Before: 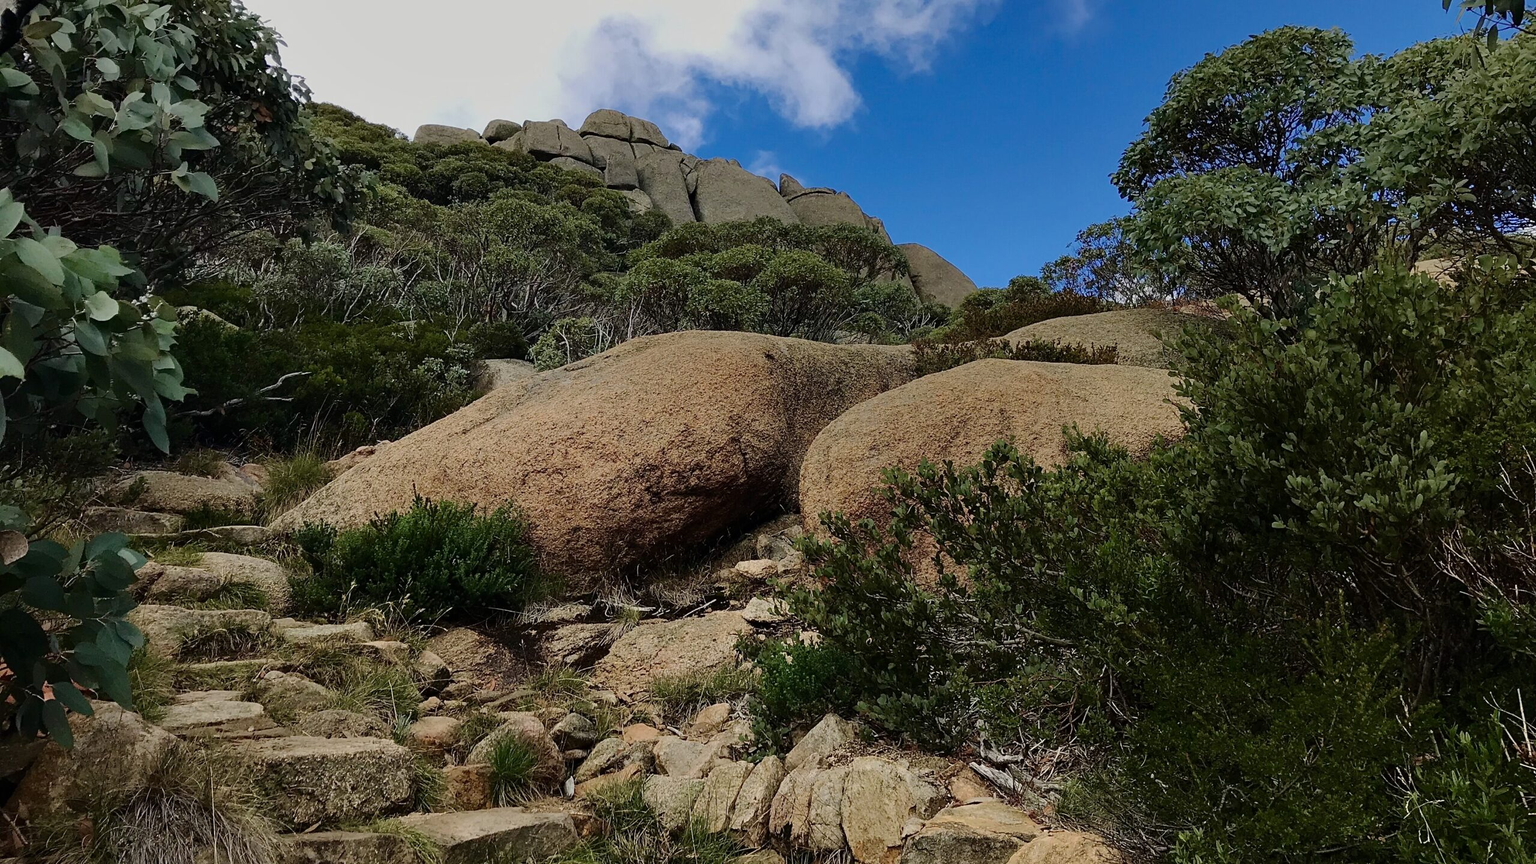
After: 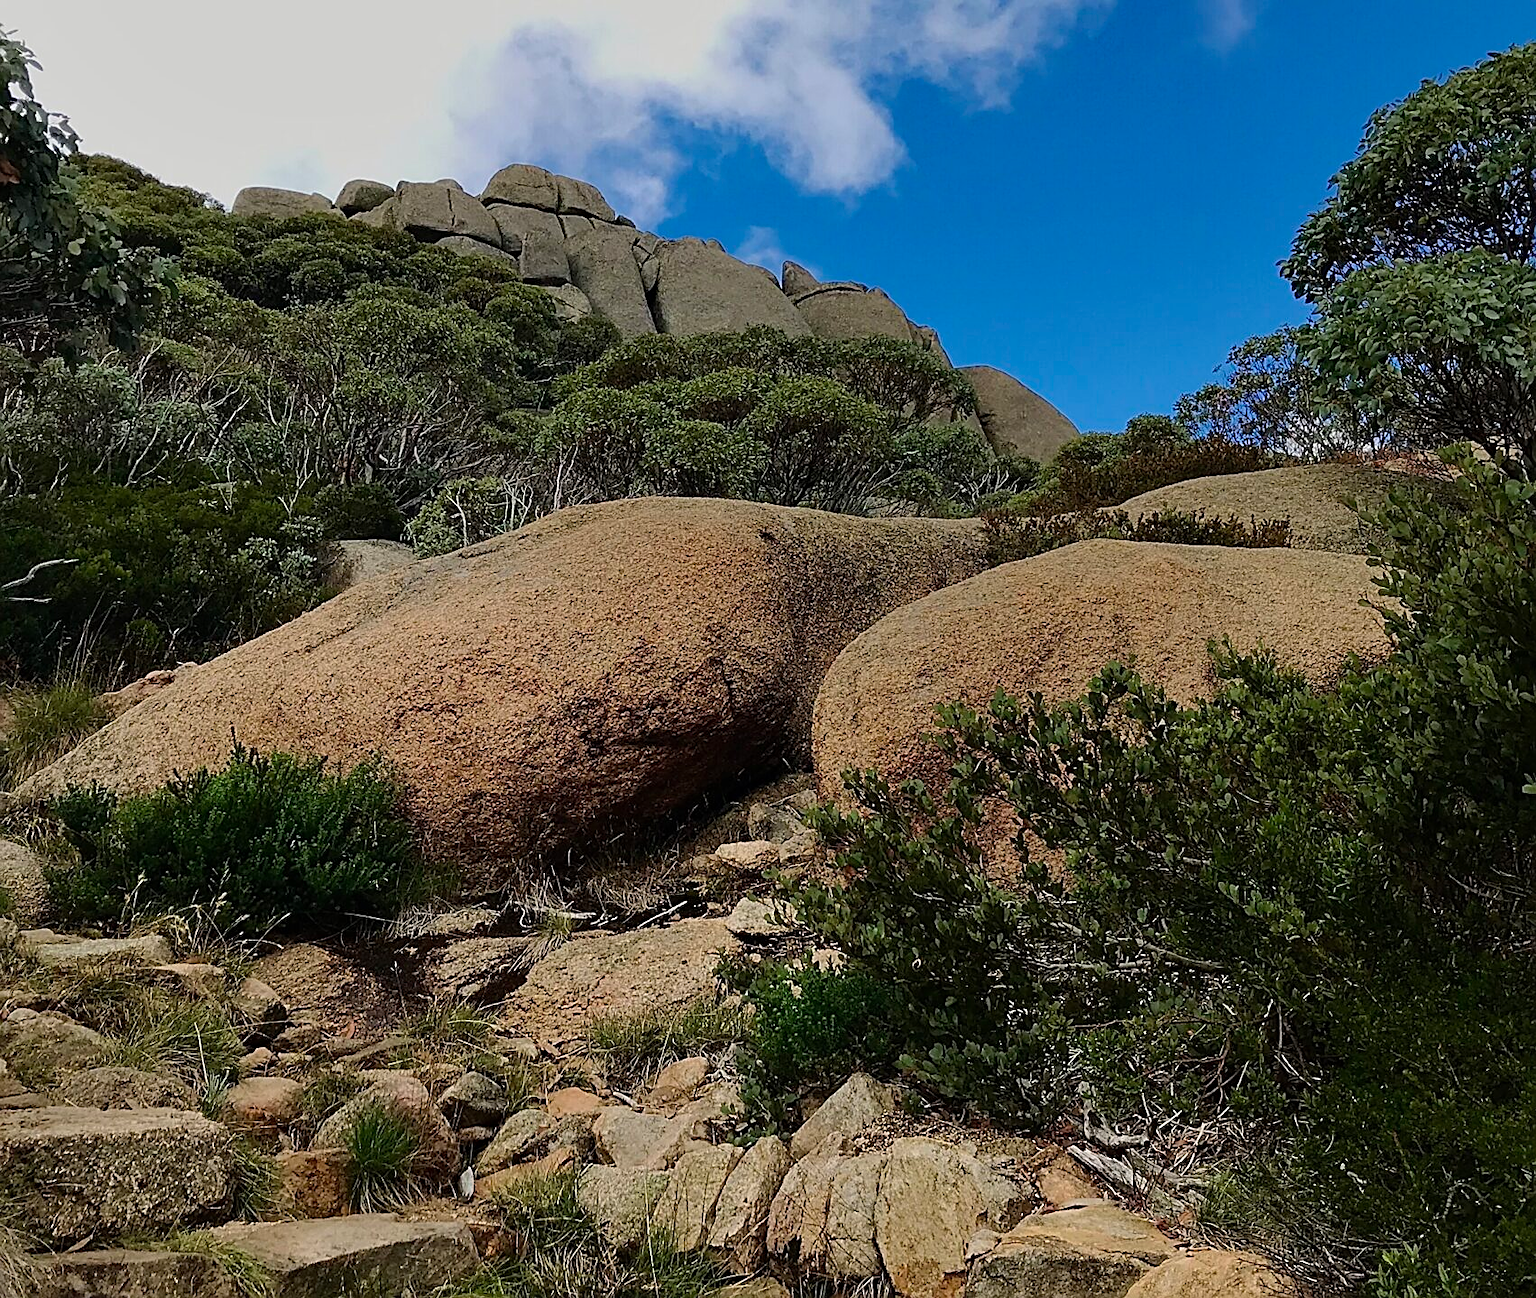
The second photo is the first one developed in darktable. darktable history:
crop: left 16.899%, right 16.556%
sharpen: on, module defaults
